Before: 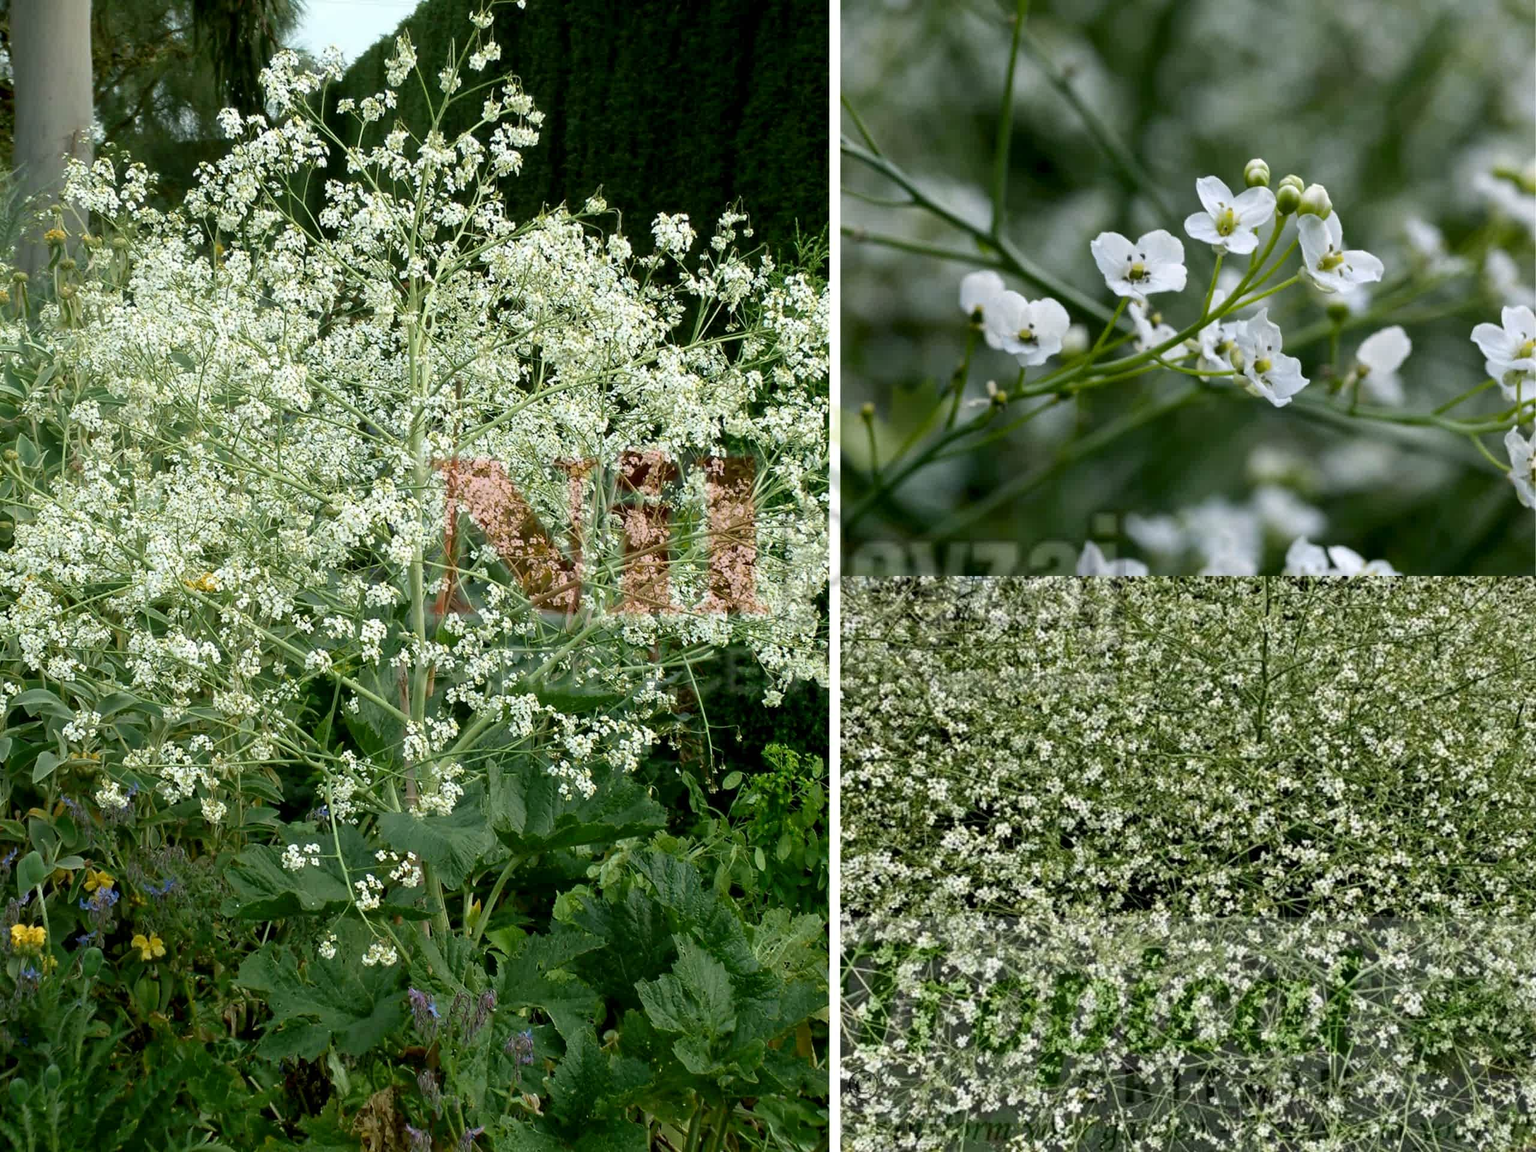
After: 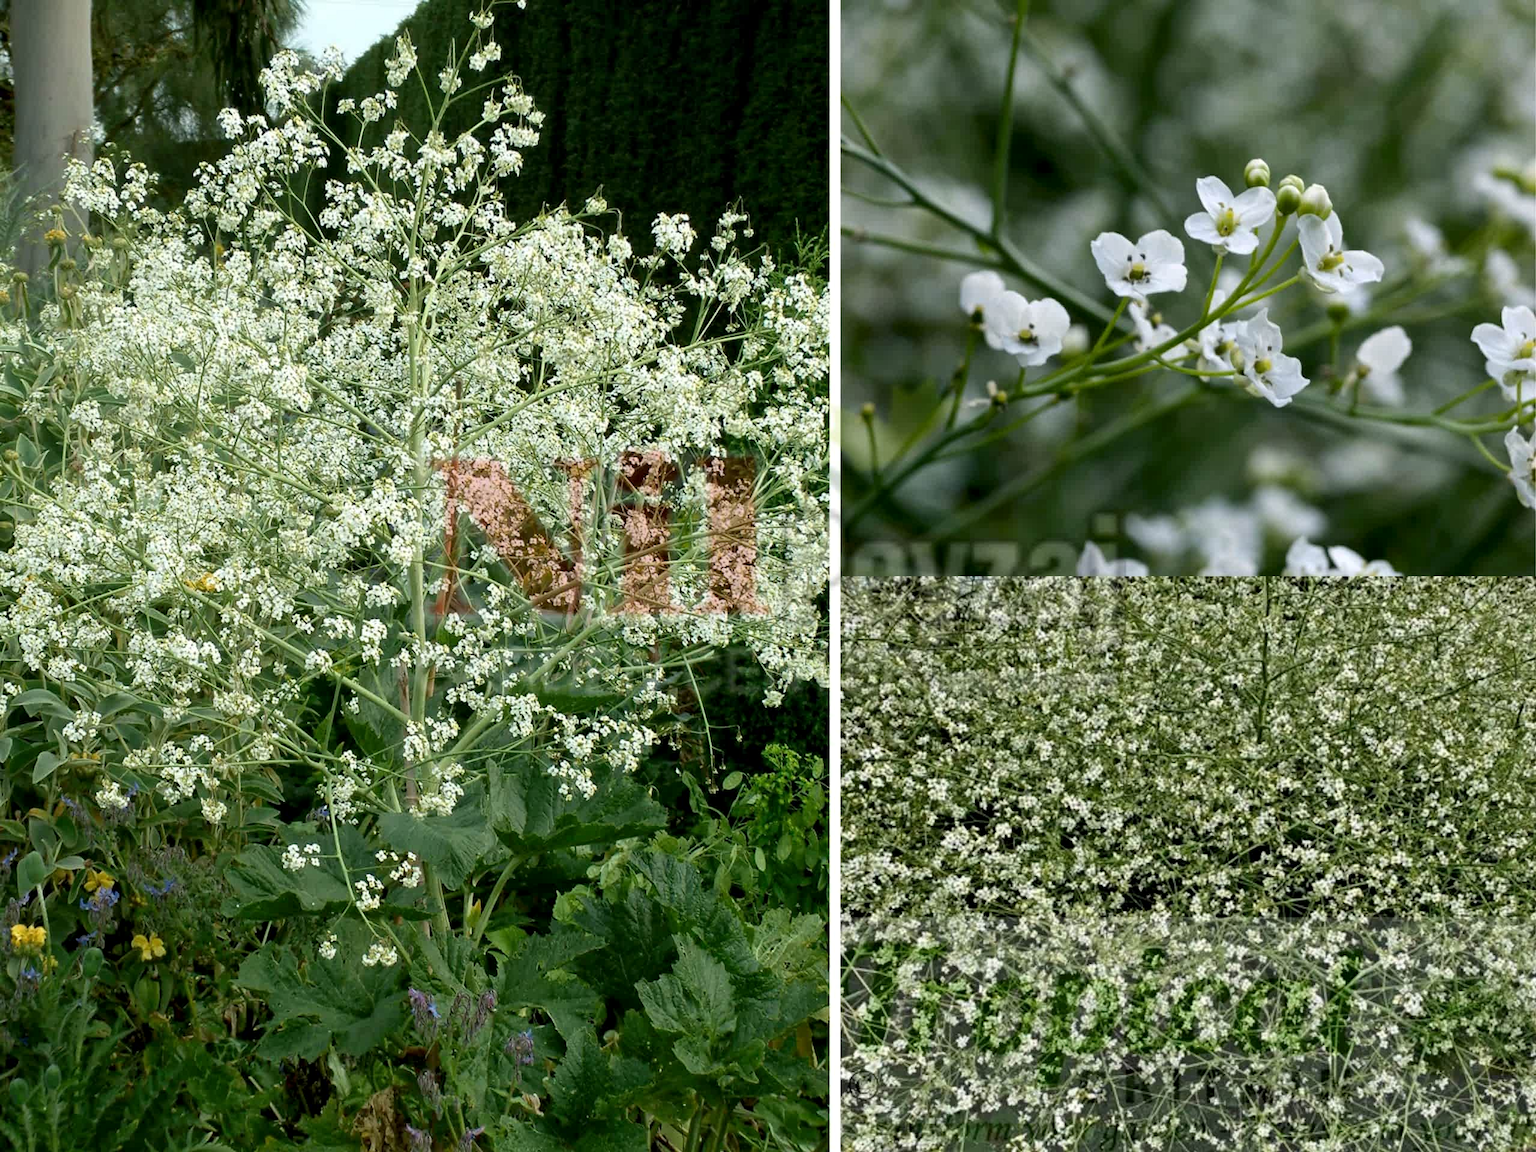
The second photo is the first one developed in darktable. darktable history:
local contrast: mode bilateral grid, contrast 100, coarseness 100, detail 107%, midtone range 0.2
